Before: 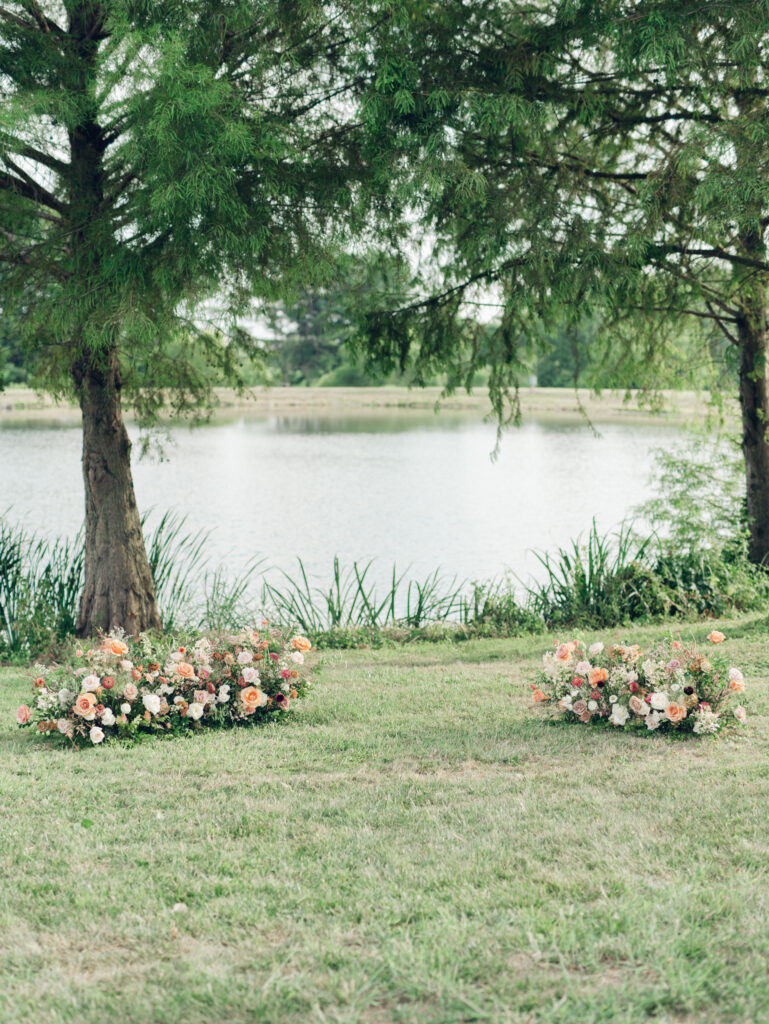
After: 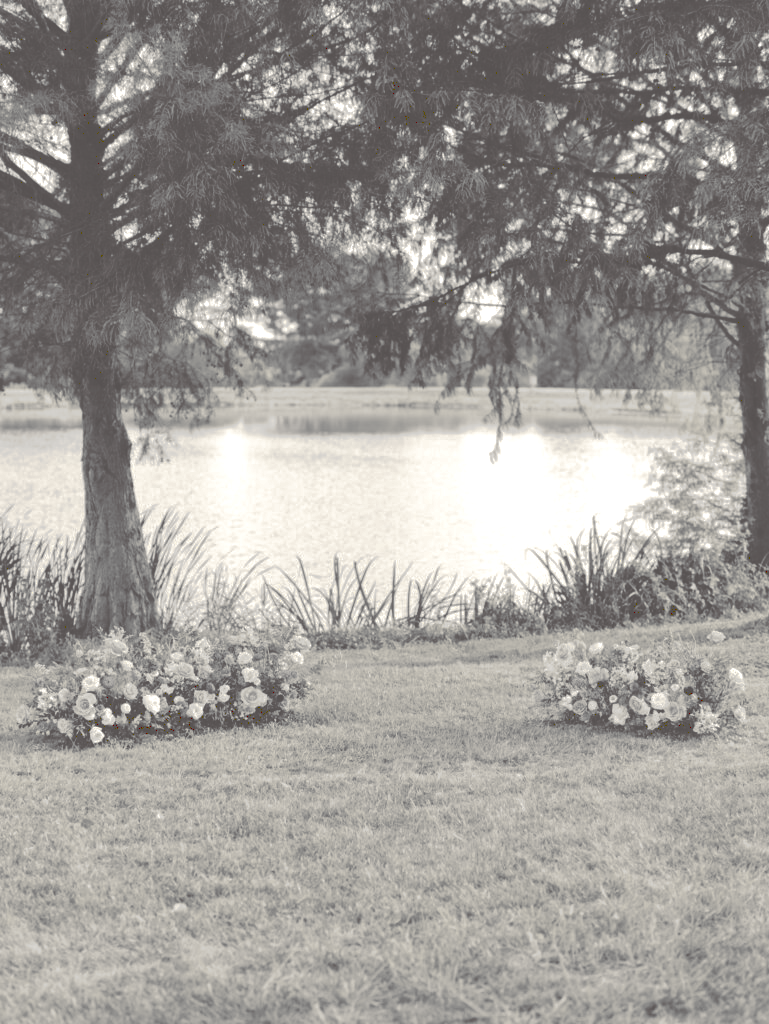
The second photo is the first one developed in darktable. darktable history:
tone curve: curves: ch0 [(0, 0) (0.003, 0.346) (0.011, 0.346) (0.025, 0.346) (0.044, 0.35) (0.069, 0.354) (0.1, 0.361) (0.136, 0.368) (0.177, 0.381) (0.224, 0.395) (0.277, 0.421) (0.335, 0.458) (0.399, 0.502) (0.468, 0.556) (0.543, 0.617) (0.623, 0.685) (0.709, 0.748) (0.801, 0.814) (0.898, 0.865) (1, 1)], preserve colors none
color look up table: target L [85.98, 79.65, 88.82, 75.99, 83.08, 71.02, 50.03, 60.47, 38.77, 41.48, 35.46, 22.03, 4.237, 202.86, 109.79, 82.92, 75.53, 62.08, 57.5, 55.49, 68.58, 59.8, 52.88, 31.3, 34.93, 30.72, 28.99, 1.971, 100.28, 86.73, 88.78, 75.53, 88.28, 84.52, 69.53, 55.93, 86.73, 64.02, 31.3, 42.85, 27.98, 4.237, 87.52, 89.49, 89.49, 74.5, 54.11, 48.35, 31.34], target a [0.849, 0.919, 0.019, 1.277, 0.892, 0.348, 0.628, 0.191, 1.388, 1.042, 1.704, 4.281, 11.3, 0, 0.001, 0.167, 0.582, 0.524, 0.478, 0.59, 1.488, 0.742, 0.911, 1.705, 1.394, 2.459, 3.244, 11.67, -1.31, 1.075, -0.232, 0.582, 0.735, 0.868, 0.331, 0.434, 1.075, 0.861, 1.705, 0.944, 2.934, 11.3, 0.521, -0.214, -0.214, 1.231, 1.021, 0.238, 1.876], target b [8.215, 5.826, 9.022, 4.828, 7.458, 4.208, 1.002, 2.441, 0.483, 0.479, -0.065, 0.266, 6.366, -0.002, -0.006, 7.19, 4.869, 3.187, 1.372, 1.917, 3.938, 2.058, 2.022, 0.763, 0.686, -0.033, -0.044, 2.506, 20.88, 8.898, 10.01, 4.869, 9.293, 7.699, 4.212, 1.986, 8.898, 3.241, 0.763, 0.345, -0.247, 6.366, 10.17, 10, 10, 4.803, 0.98, 0.812, -0.342], num patches 49
